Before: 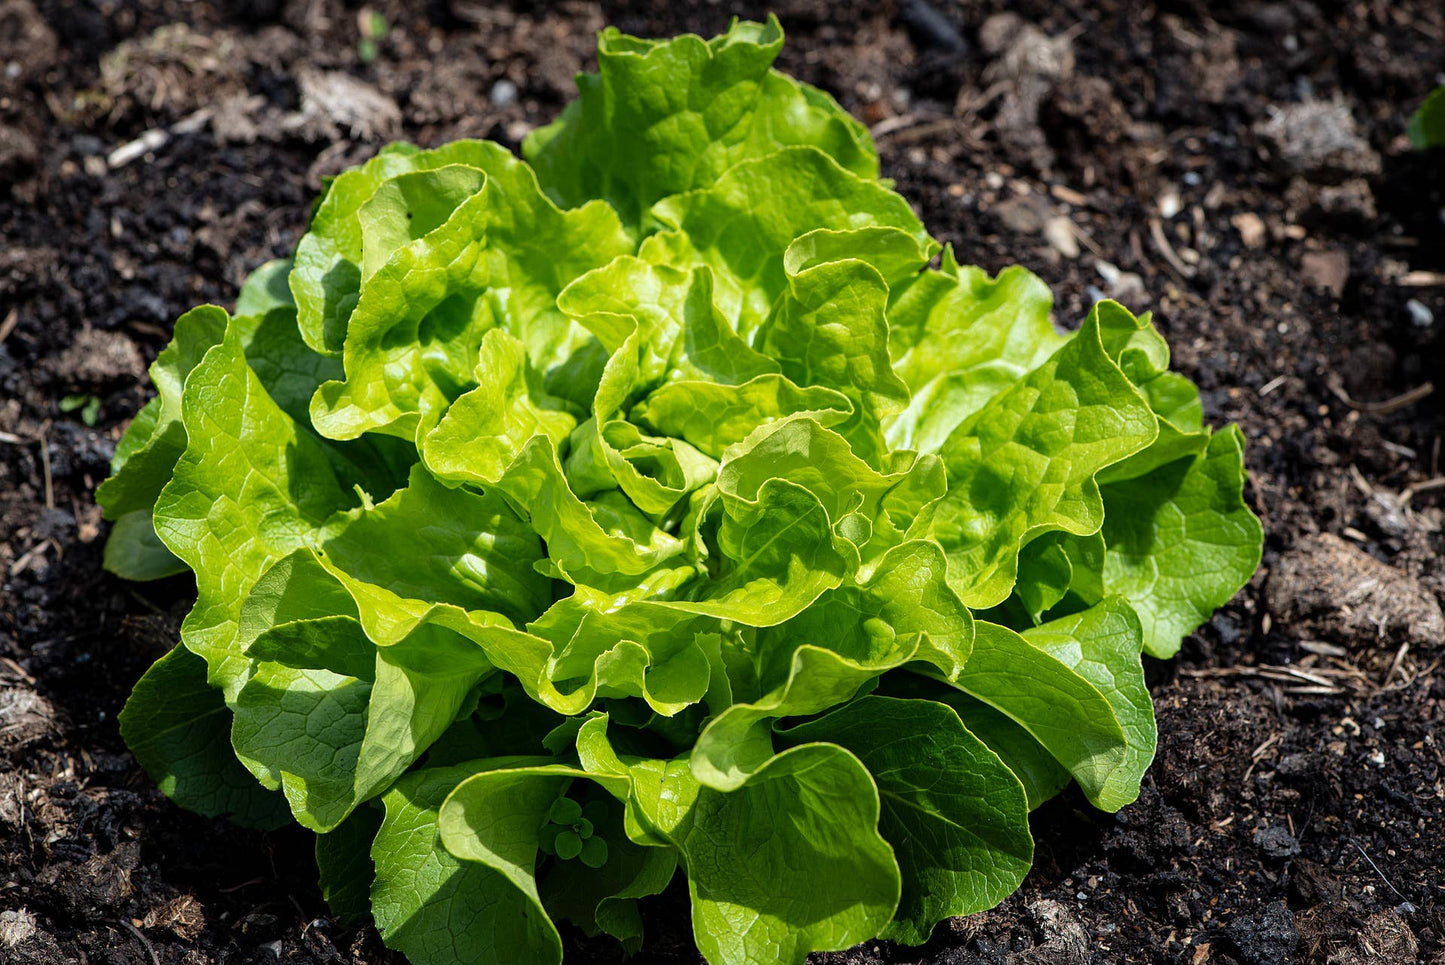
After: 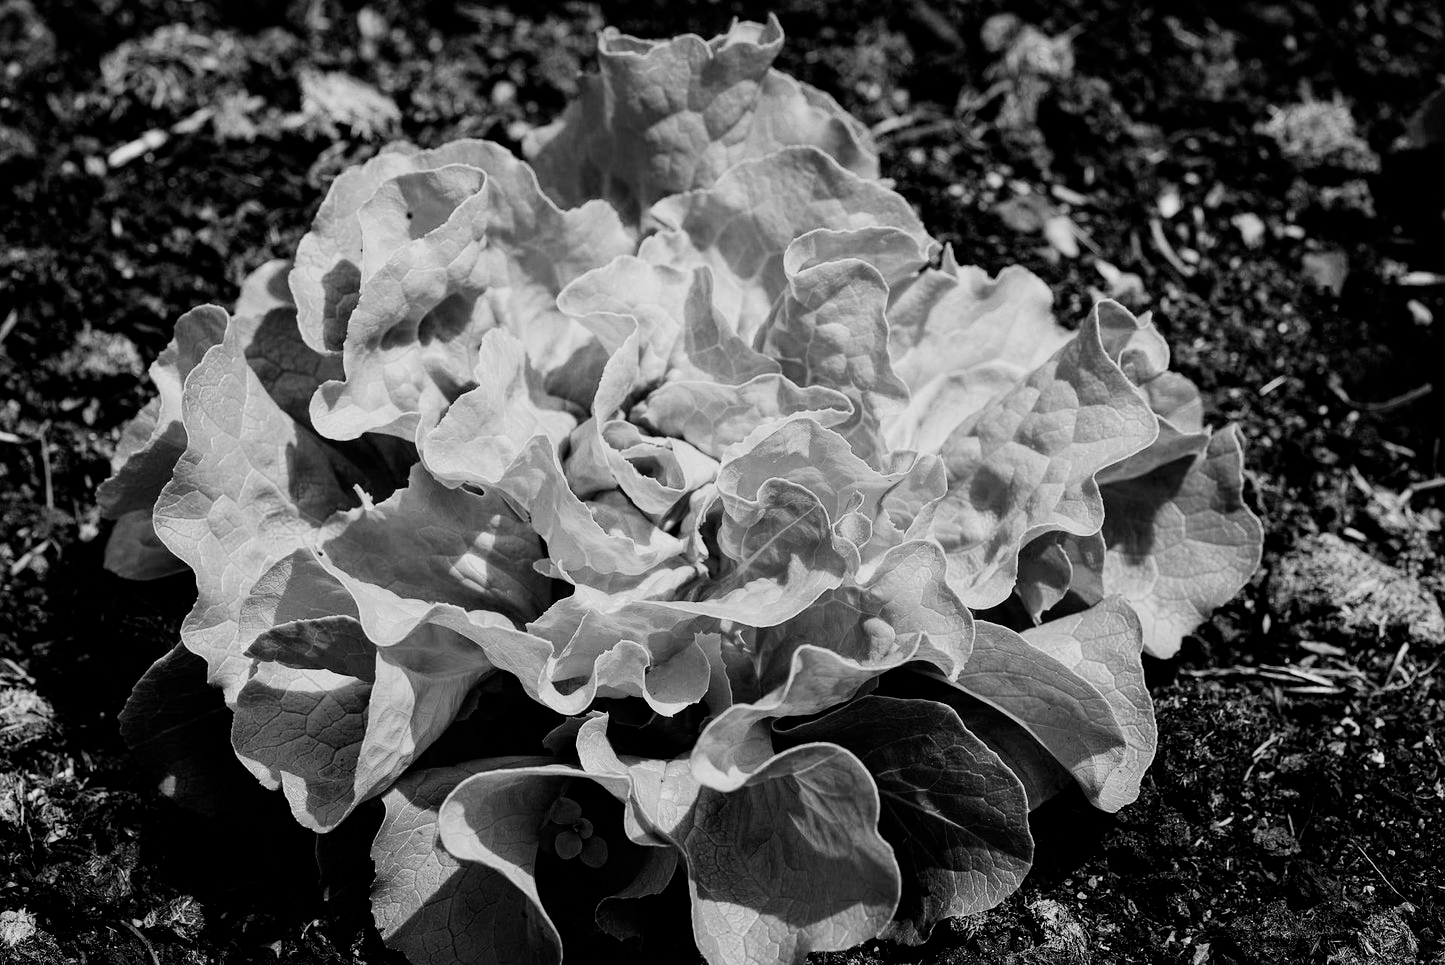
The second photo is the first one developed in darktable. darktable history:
filmic rgb: black relative exposure -5.07 EV, white relative exposure 3.52 EV, threshold 5.95 EV, hardness 3.18, contrast 1.397, highlights saturation mix -49.9%, color science v5 (2021), contrast in shadows safe, contrast in highlights safe, enable highlight reconstruction true
